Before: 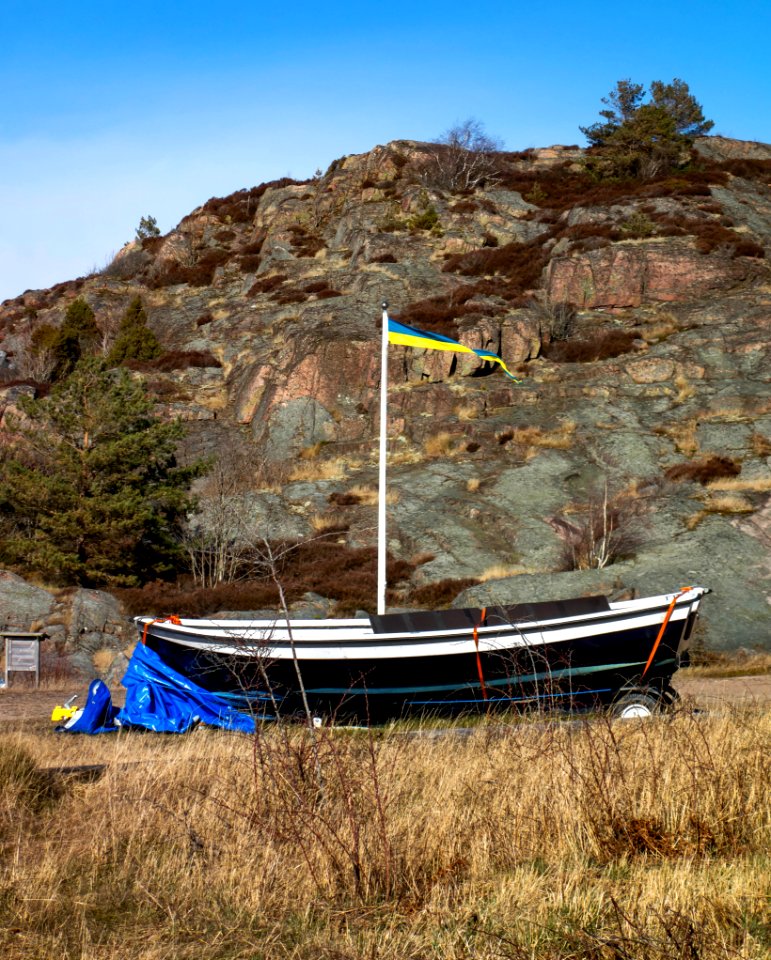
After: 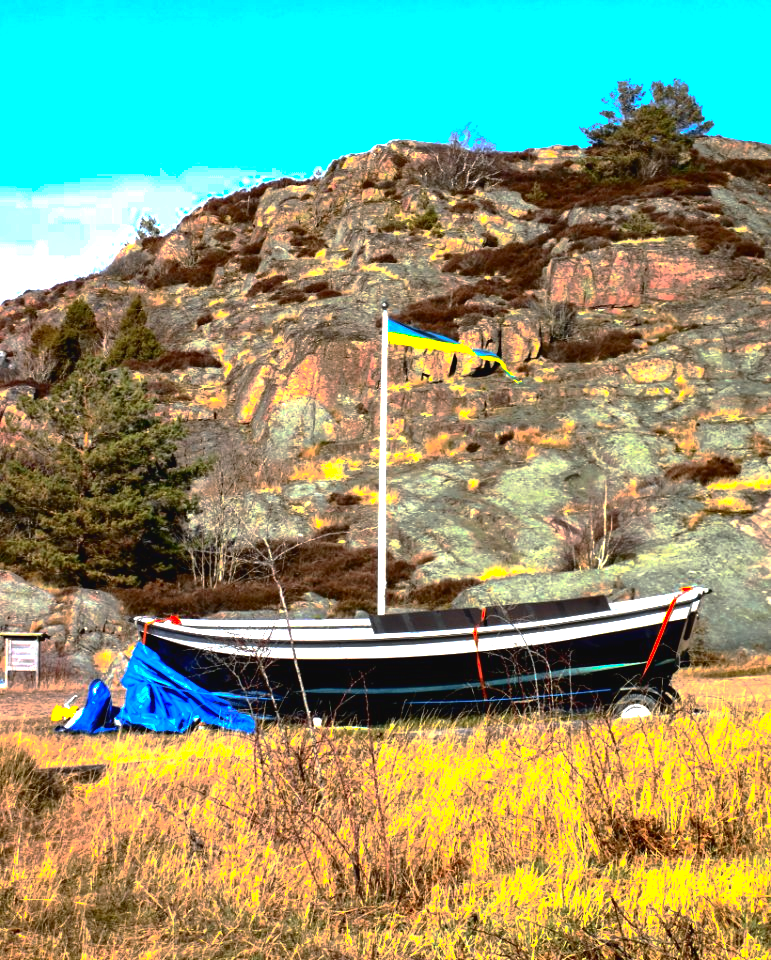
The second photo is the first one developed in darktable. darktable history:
base curve: curves: ch0 [(0, 0) (0.826, 0.587) (1, 1)], preserve colors none
exposure: black level correction 0, exposure 1.513 EV, compensate exposure bias true, compensate highlight preservation false
tone curve: curves: ch0 [(0, 0) (0.003, 0.024) (0.011, 0.032) (0.025, 0.041) (0.044, 0.054) (0.069, 0.069) (0.1, 0.09) (0.136, 0.116) (0.177, 0.162) (0.224, 0.213) (0.277, 0.278) (0.335, 0.359) (0.399, 0.447) (0.468, 0.543) (0.543, 0.621) (0.623, 0.717) (0.709, 0.807) (0.801, 0.876) (0.898, 0.934) (1, 1)], color space Lab, independent channels, preserve colors none
